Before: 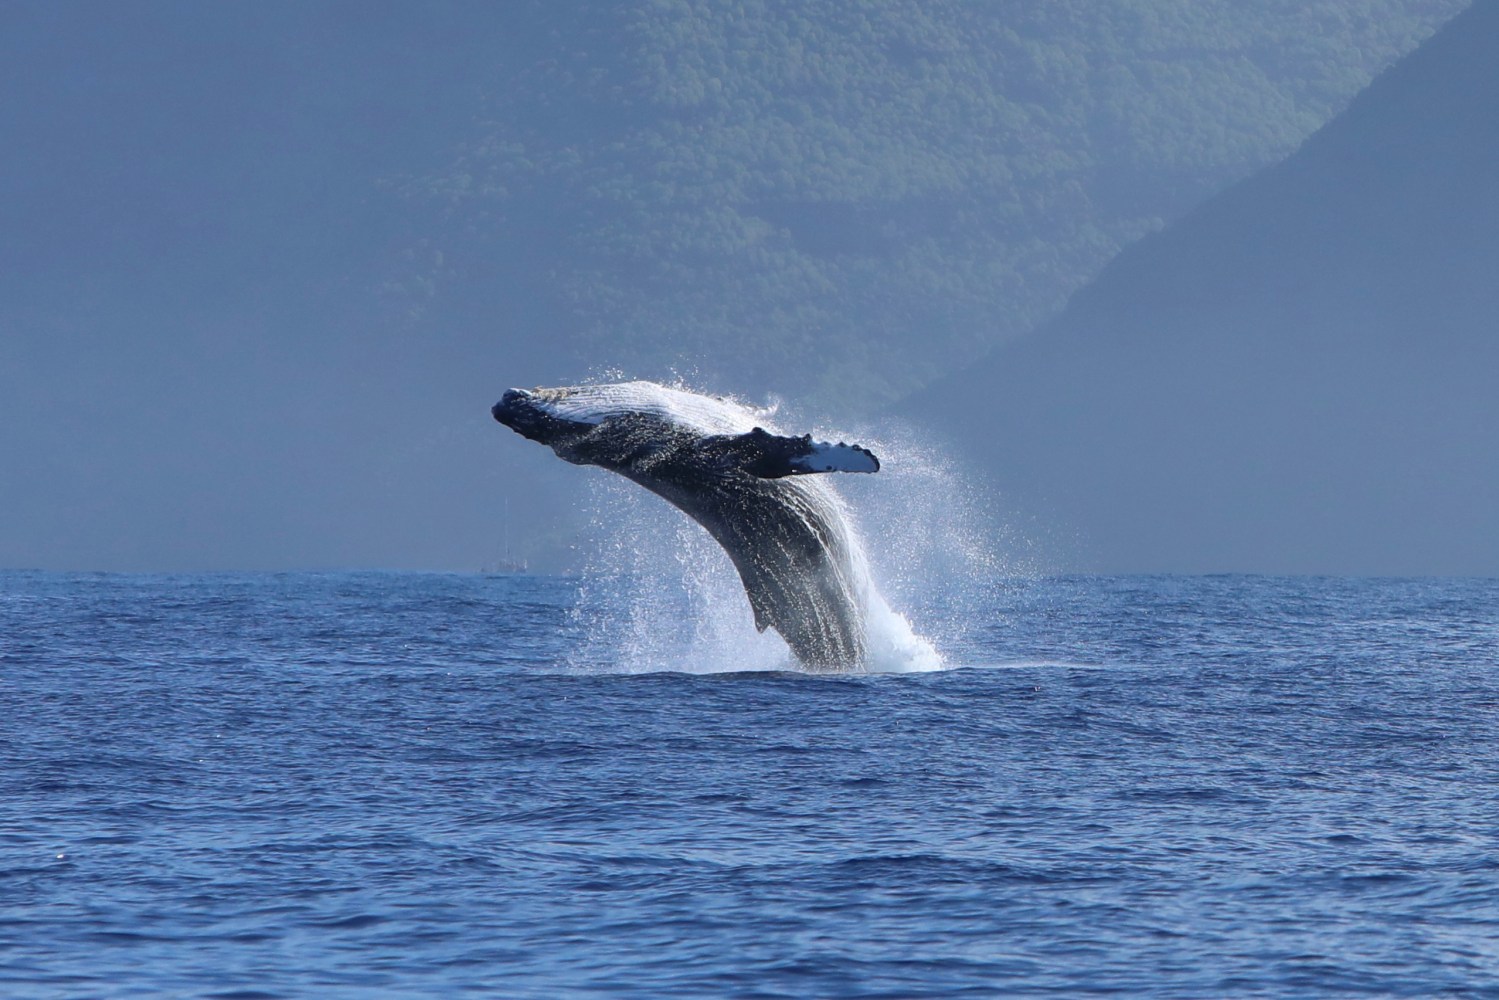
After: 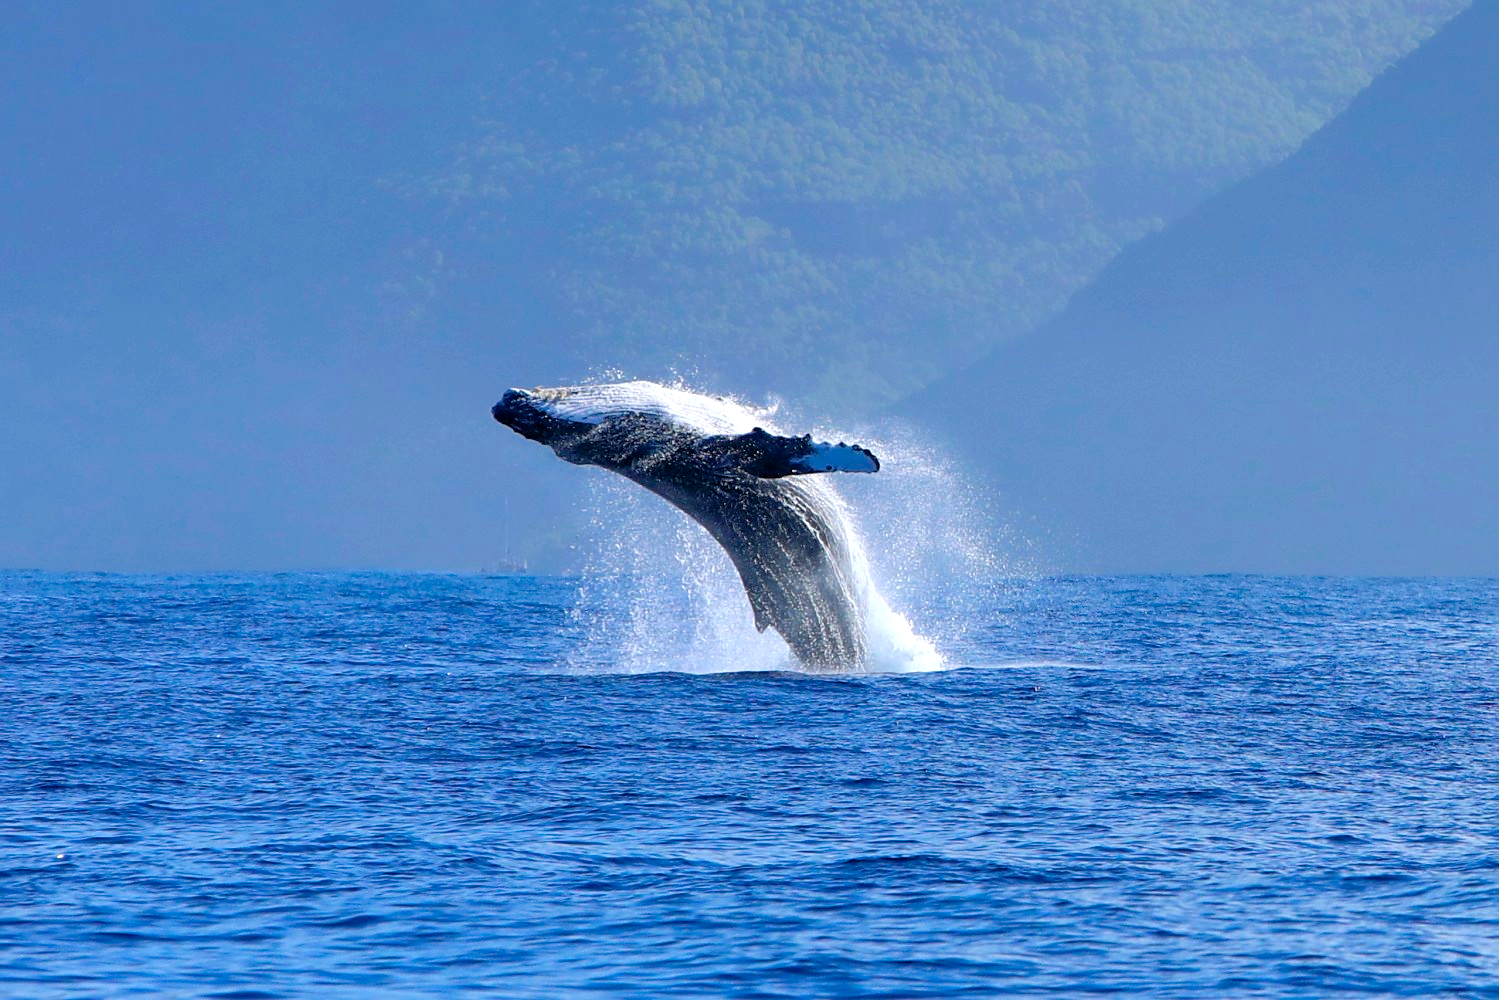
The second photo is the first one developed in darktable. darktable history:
color balance rgb: global offset › luminance -0.504%, linear chroma grading › global chroma 6.024%, perceptual saturation grading › global saturation 20%, perceptual saturation grading › highlights -13.909%, perceptual saturation grading › shadows 50.038%, perceptual brilliance grading › global brilliance 9.193%, perceptual brilliance grading › shadows 15.483%
sharpen: amount 0.206
